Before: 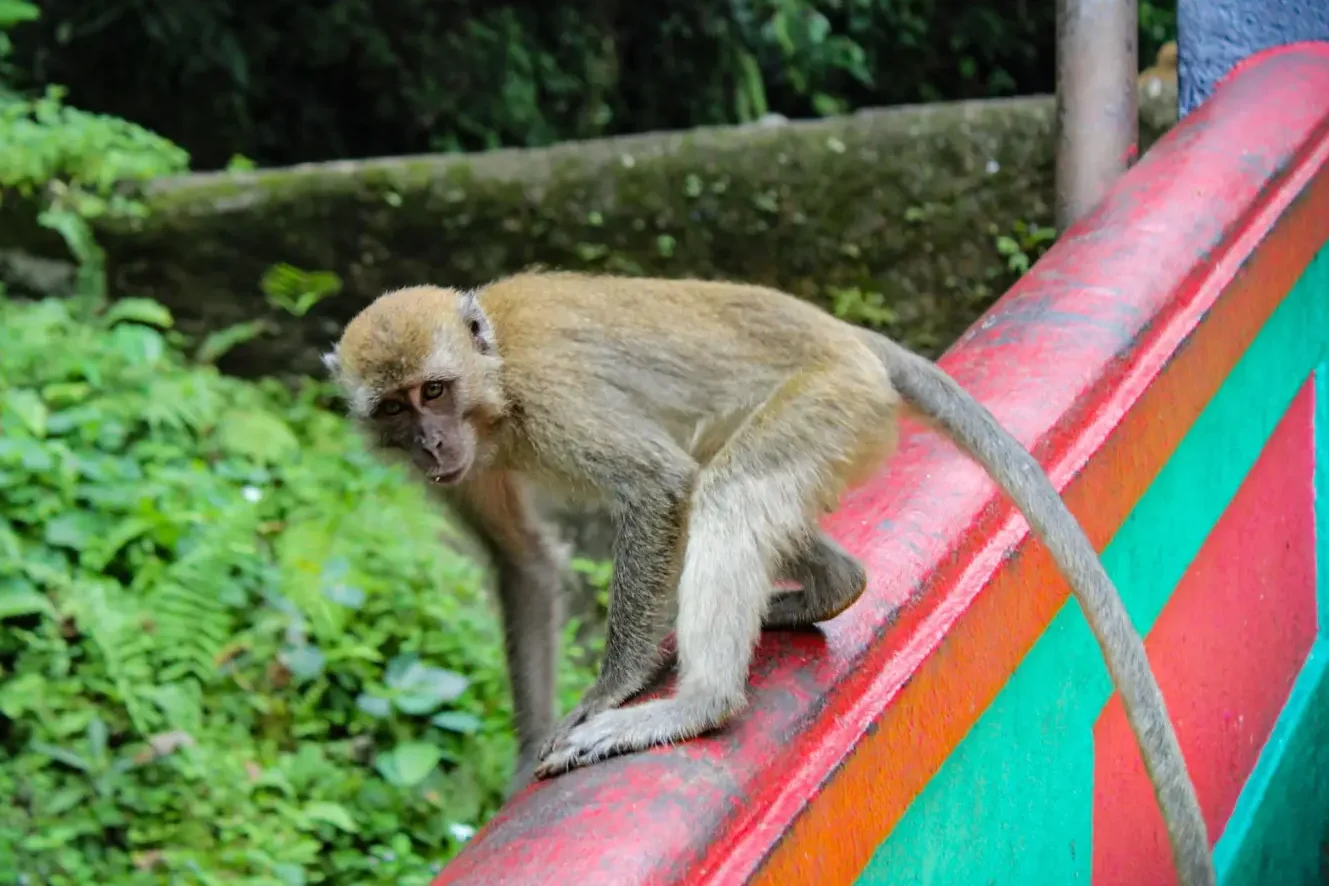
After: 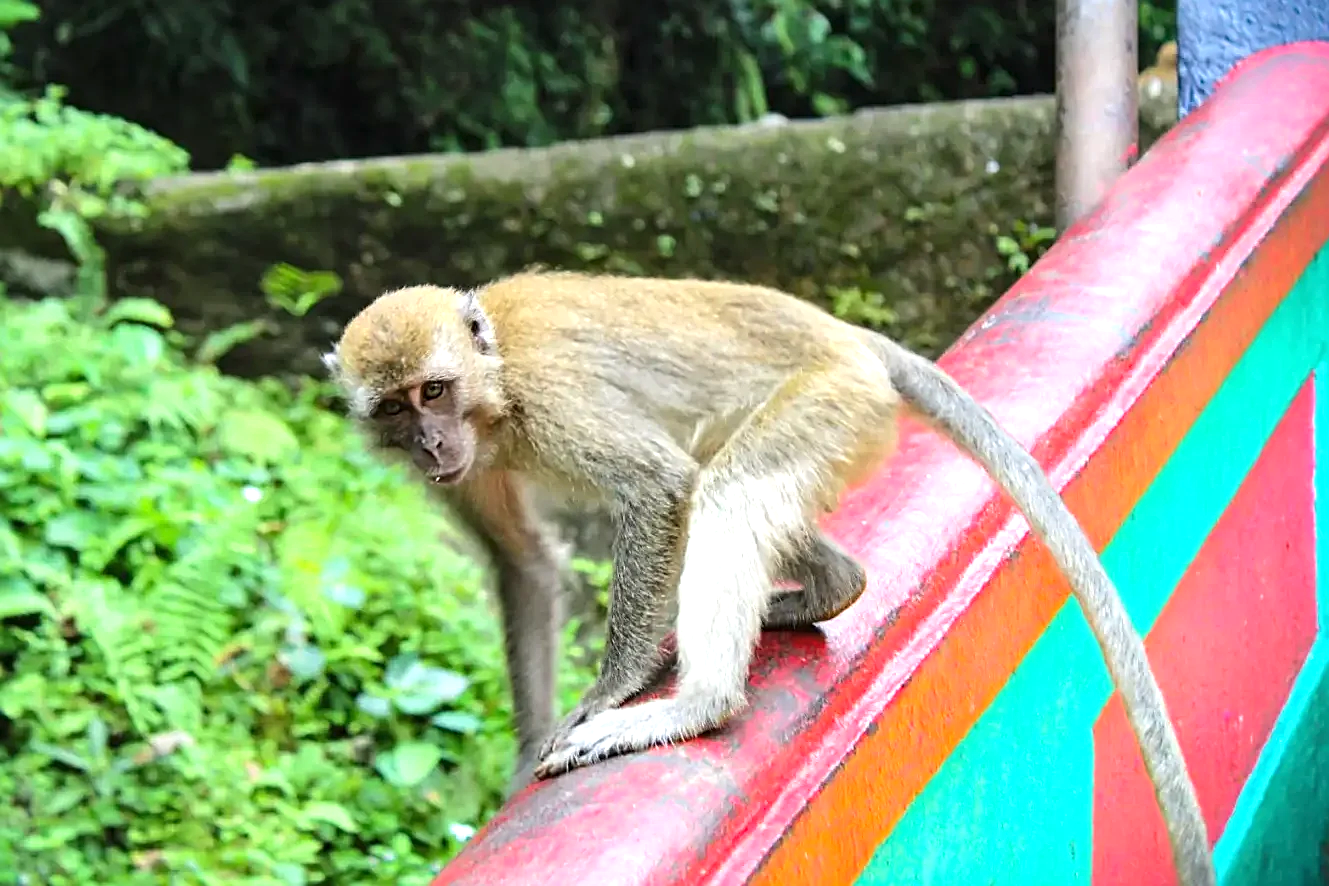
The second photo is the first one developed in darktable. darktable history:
exposure: black level correction 0, exposure 0.89 EV, compensate exposure bias true, compensate highlight preservation false
sharpen: on, module defaults
